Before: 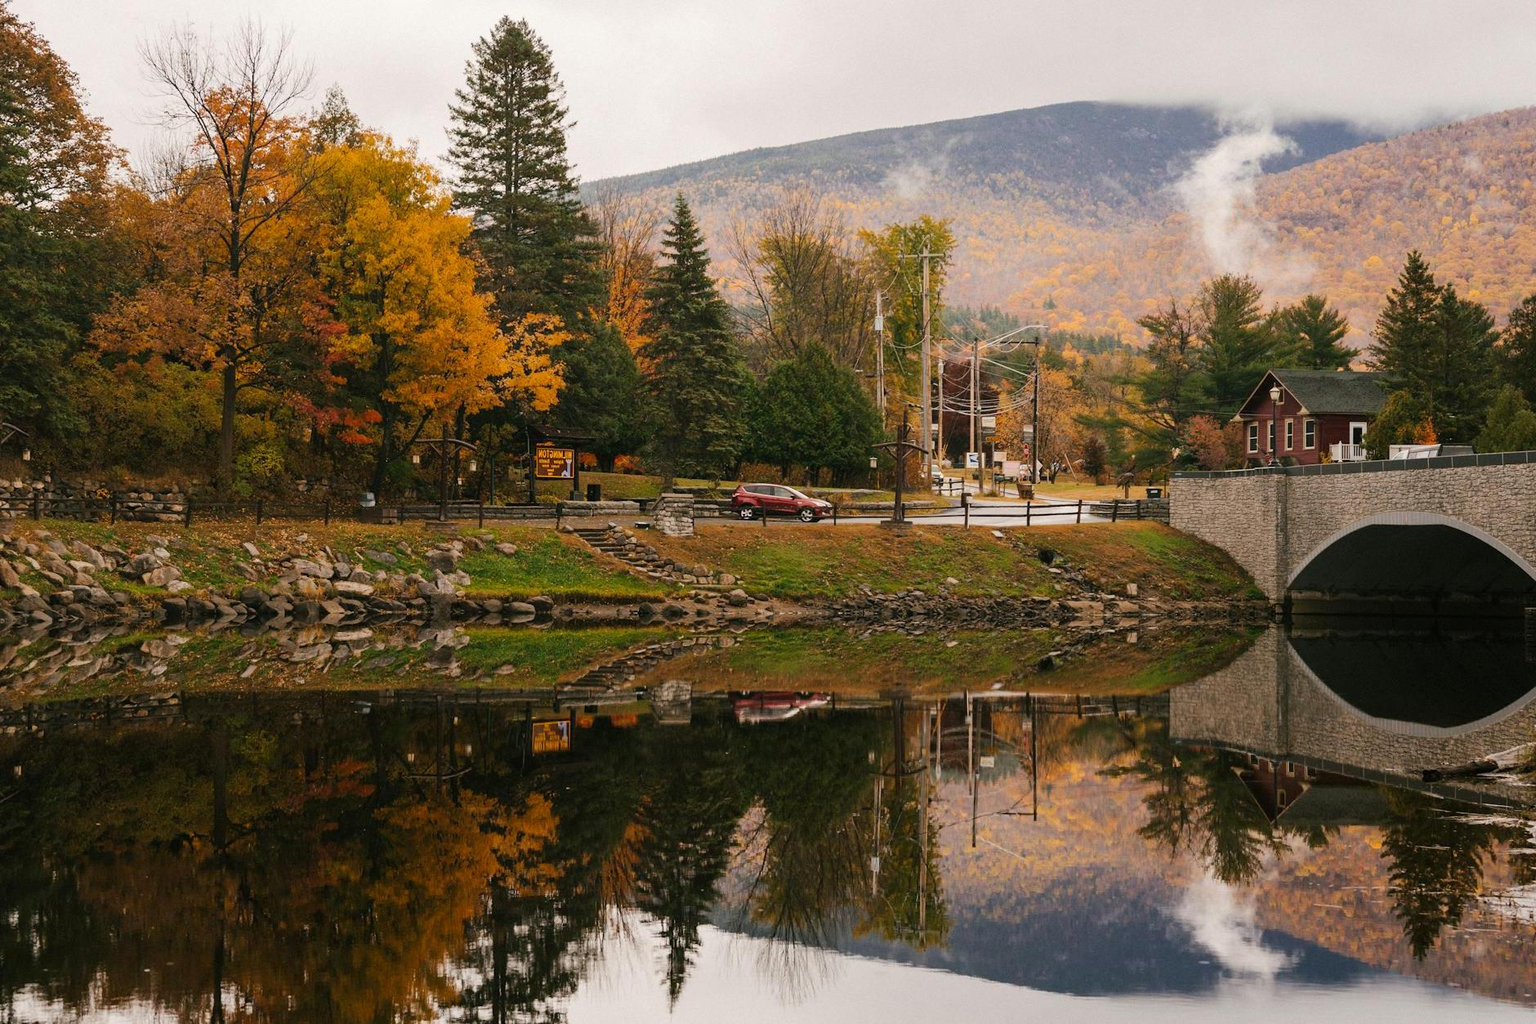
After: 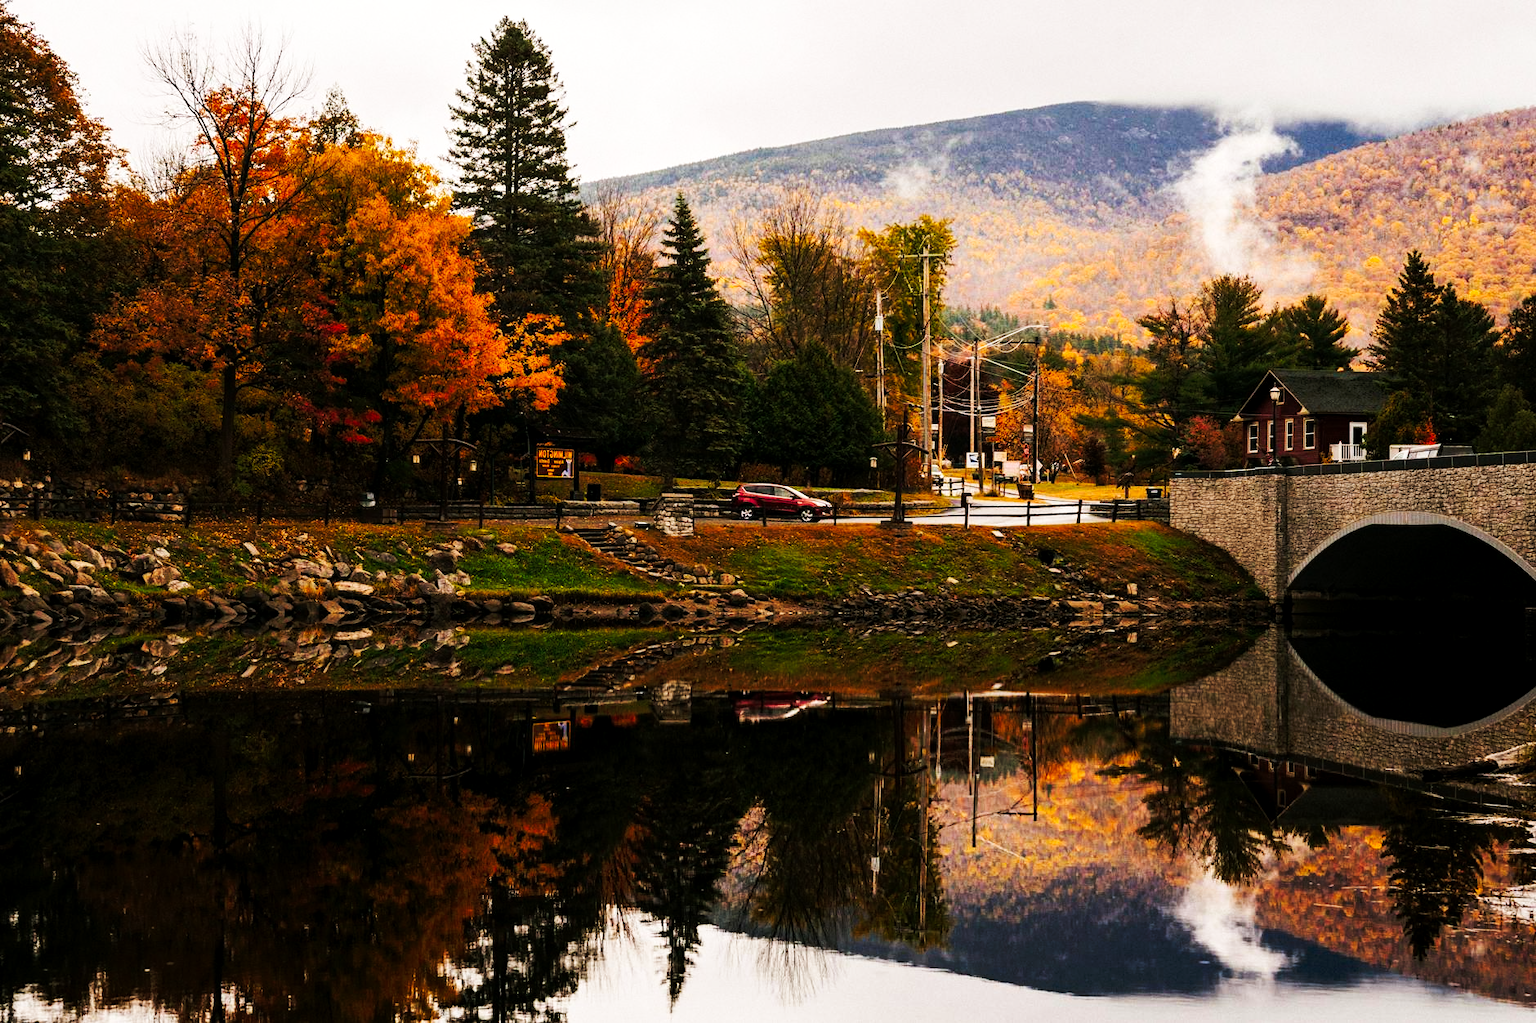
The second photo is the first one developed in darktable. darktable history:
tone curve: curves: ch0 [(0, 0) (0.003, 0.003) (0.011, 0.005) (0.025, 0.005) (0.044, 0.008) (0.069, 0.015) (0.1, 0.023) (0.136, 0.032) (0.177, 0.046) (0.224, 0.072) (0.277, 0.124) (0.335, 0.174) (0.399, 0.253) (0.468, 0.365) (0.543, 0.519) (0.623, 0.675) (0.709, 0.805) (0.801, 0.908) (0.898, 0.97) (1, 1)], preserve colors none
local contrast: highlights 100%, shadows 100%, detail 120%, midtone range 0.2
